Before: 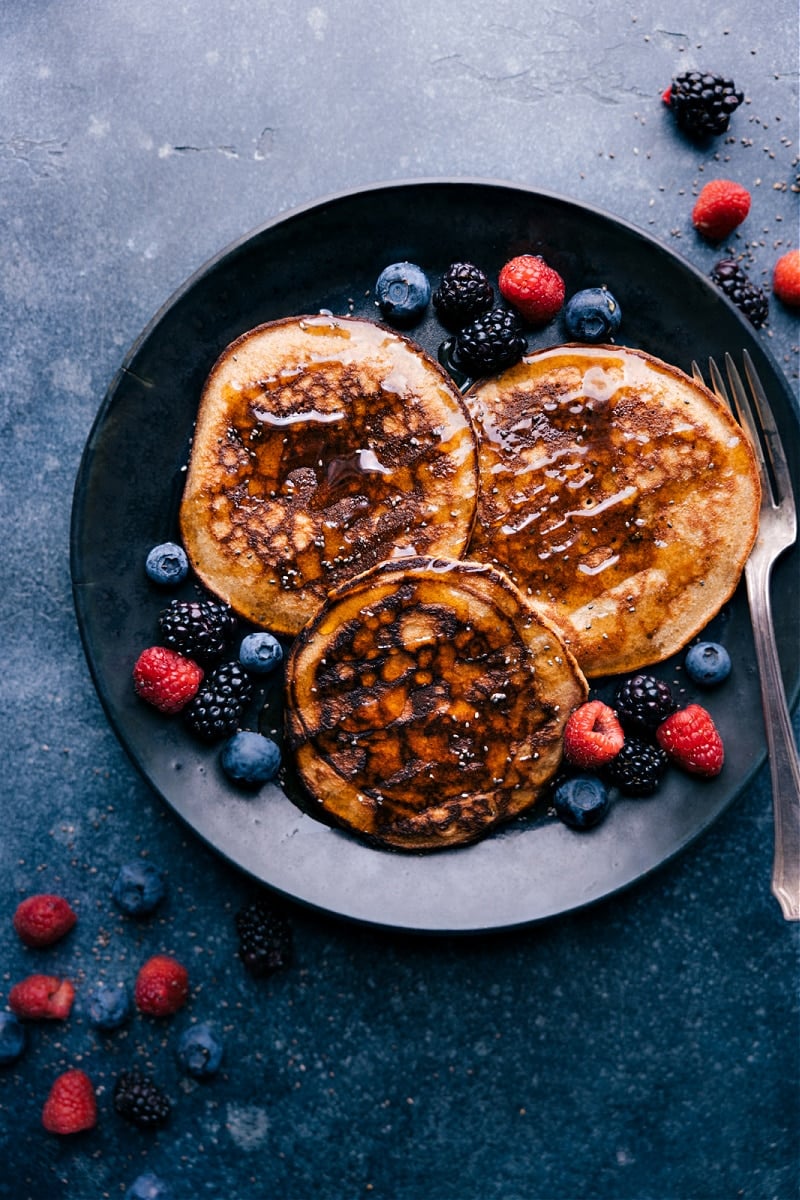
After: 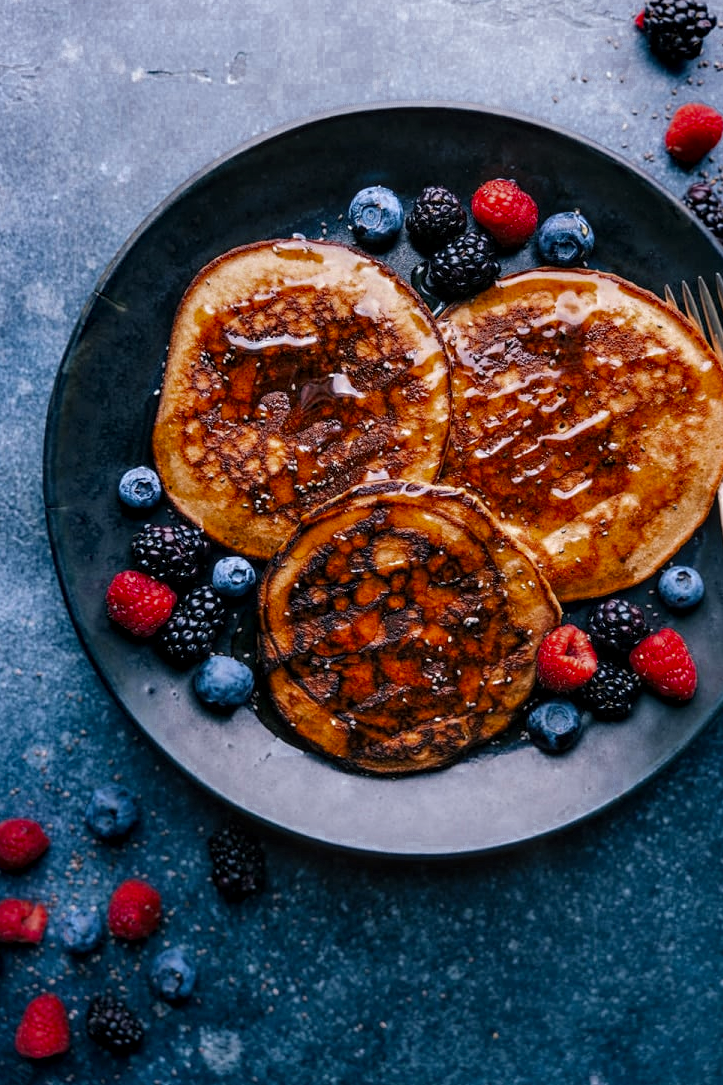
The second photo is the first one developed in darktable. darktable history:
color zones: curves: ch0 [(0.27, 0.396) (0.563, 0.504) (0.75, 0.5) (0.787, 0.307)]
contrast brightness saturation: contrast 0.075, brightness 0.075, saturation 0.176
local contrast: detail 130%
crop: left 3.444%, top 6.391%, right 6.107%, bottom 3.19%
